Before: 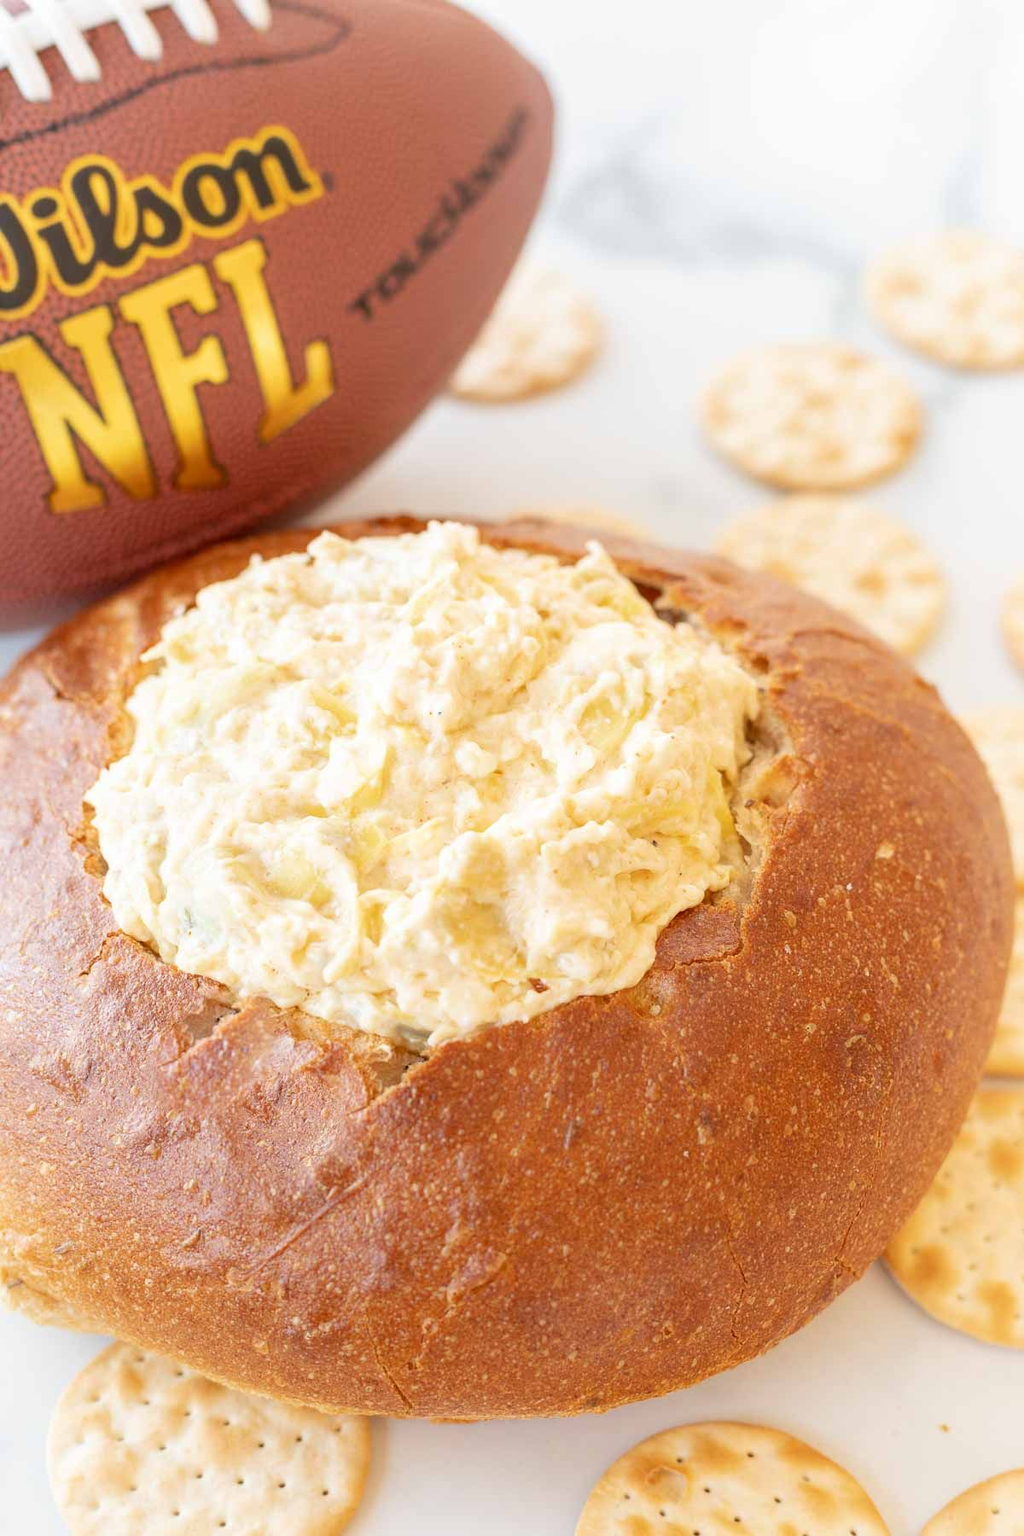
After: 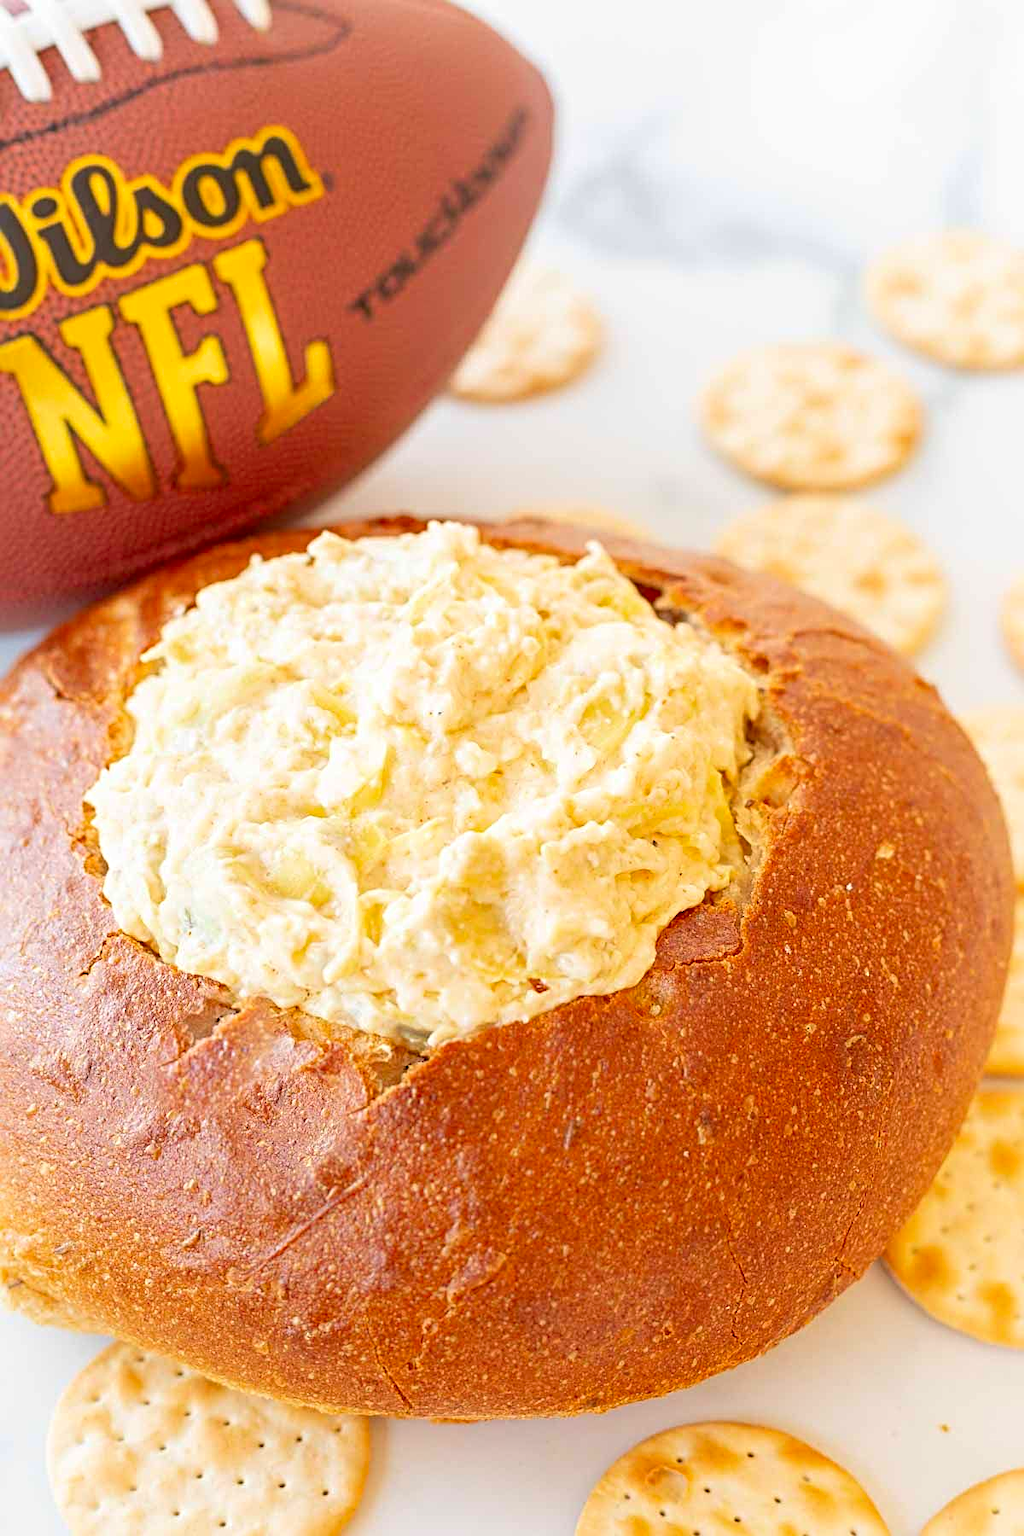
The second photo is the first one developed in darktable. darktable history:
sharpen: radius 3.98
color correction: highlights b* -0.018, saturation 1.34
